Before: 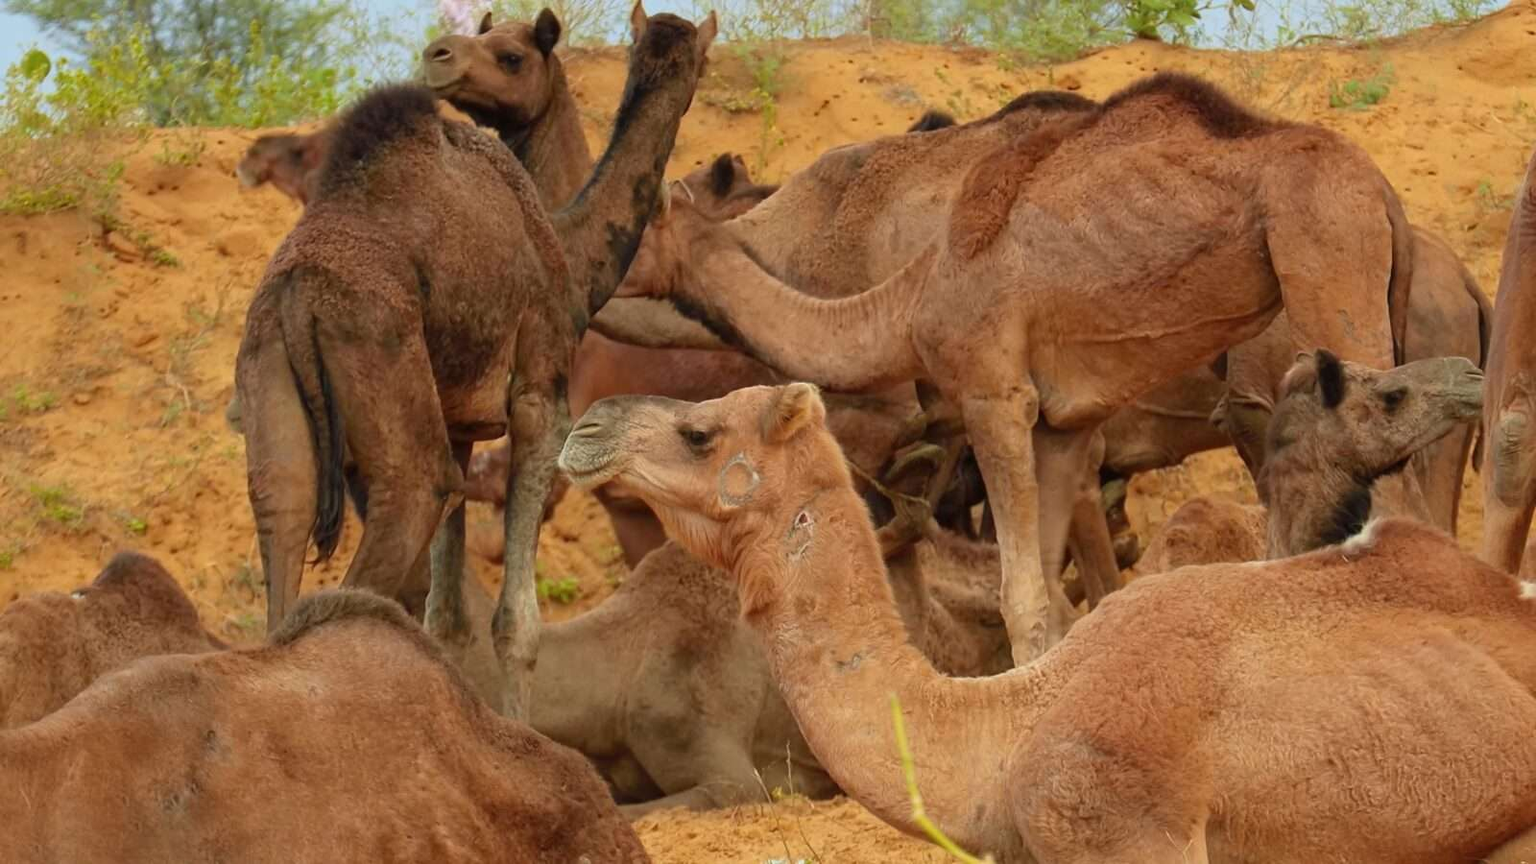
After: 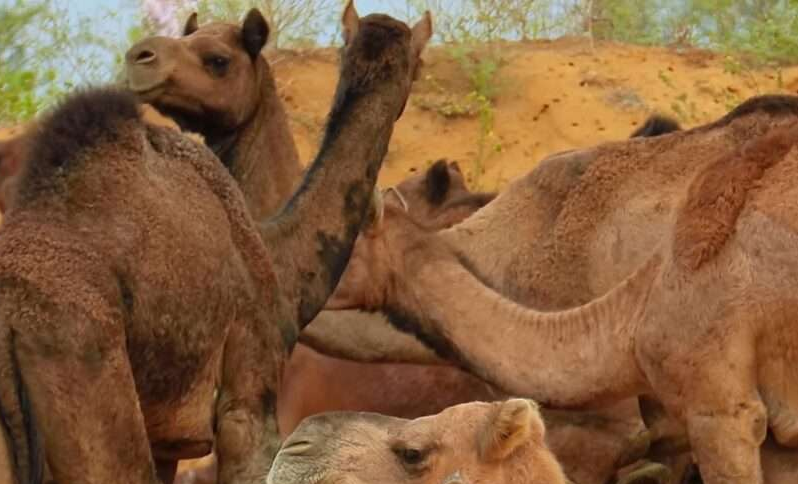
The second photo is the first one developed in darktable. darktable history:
crop: left 19.736%, right 30.343%, bottom 46.183%
